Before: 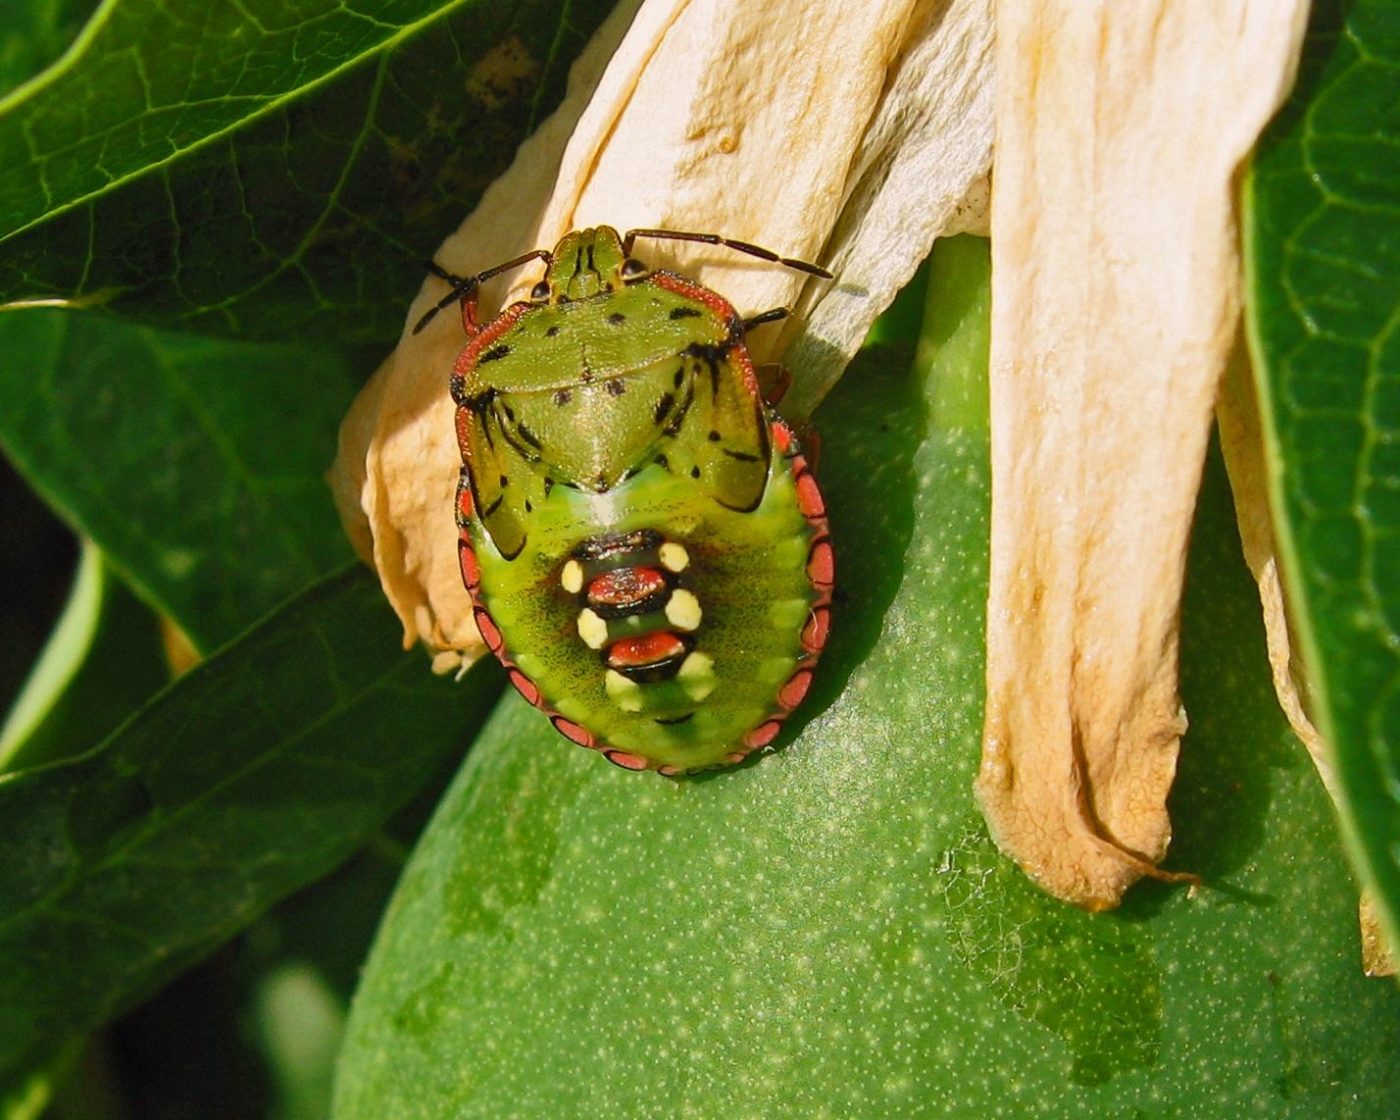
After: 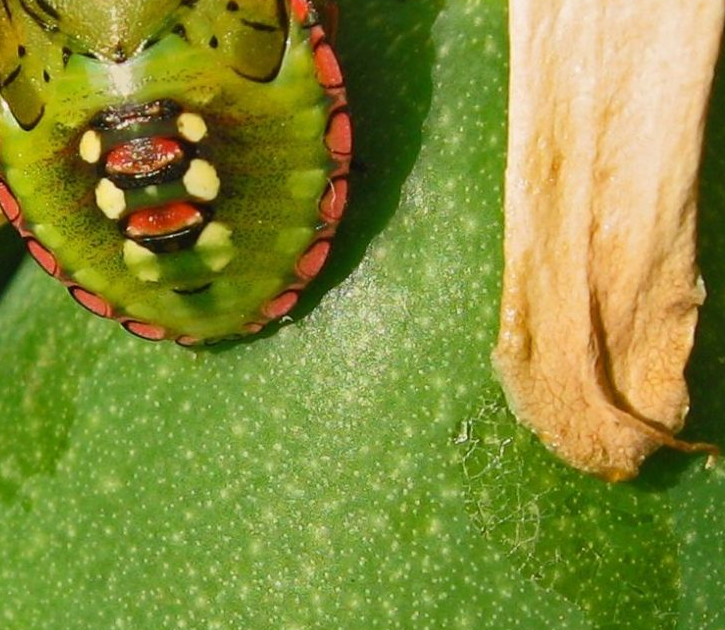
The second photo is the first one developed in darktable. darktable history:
crop: left 34.431%, top 38.399%, right 13.767%, bottom 5.334%
